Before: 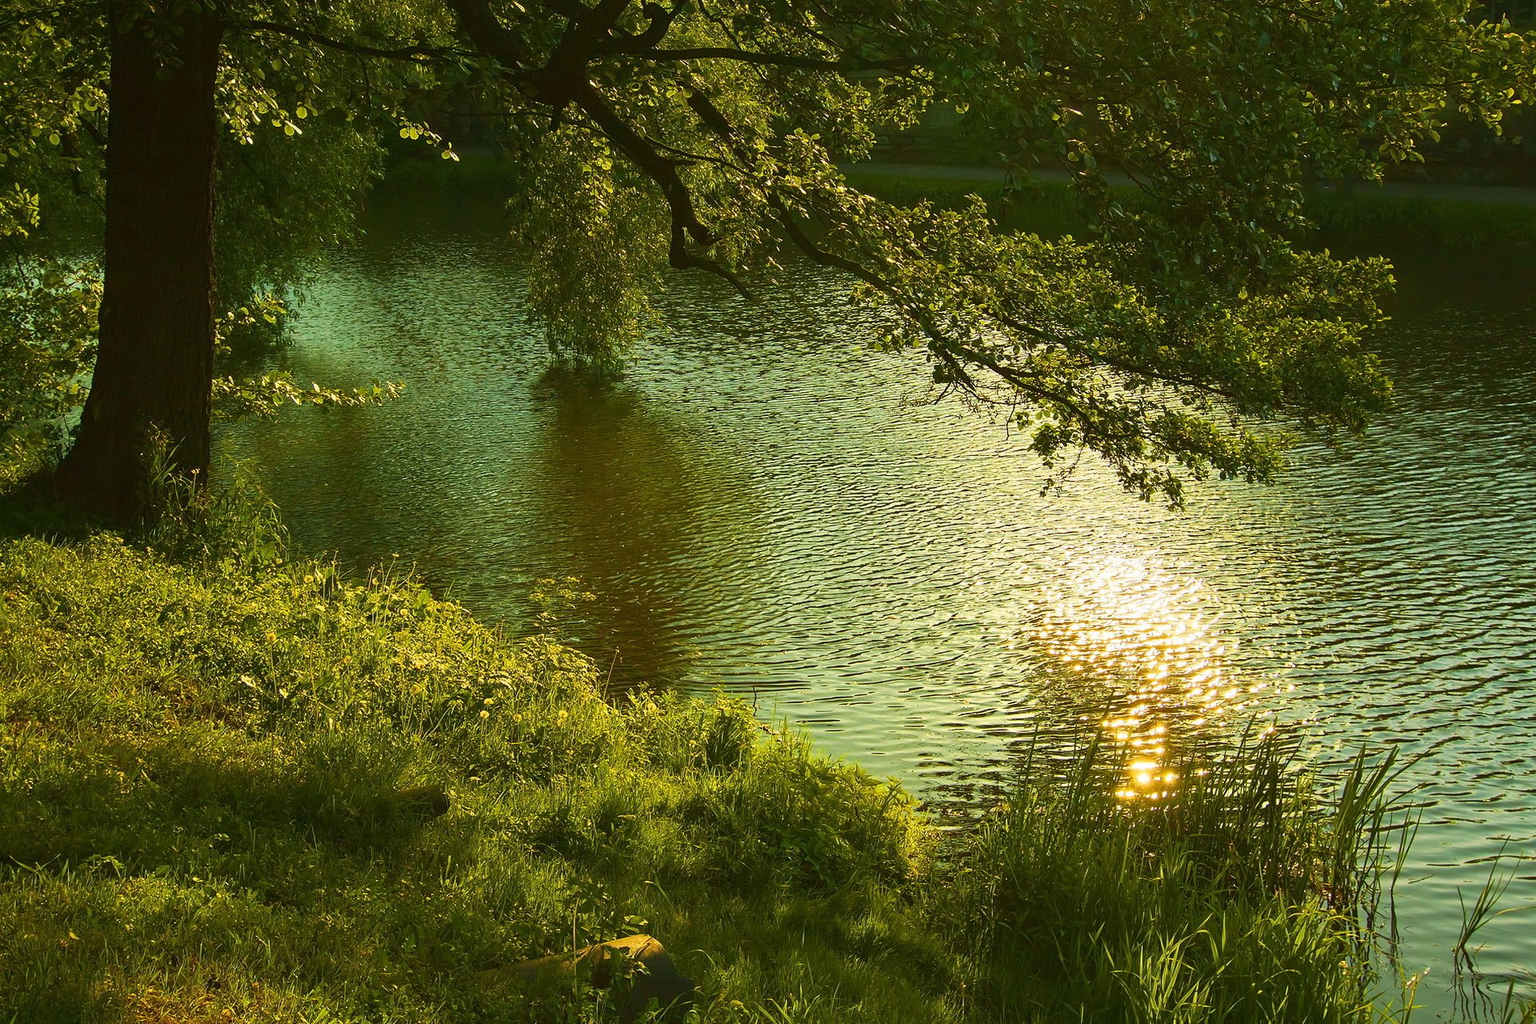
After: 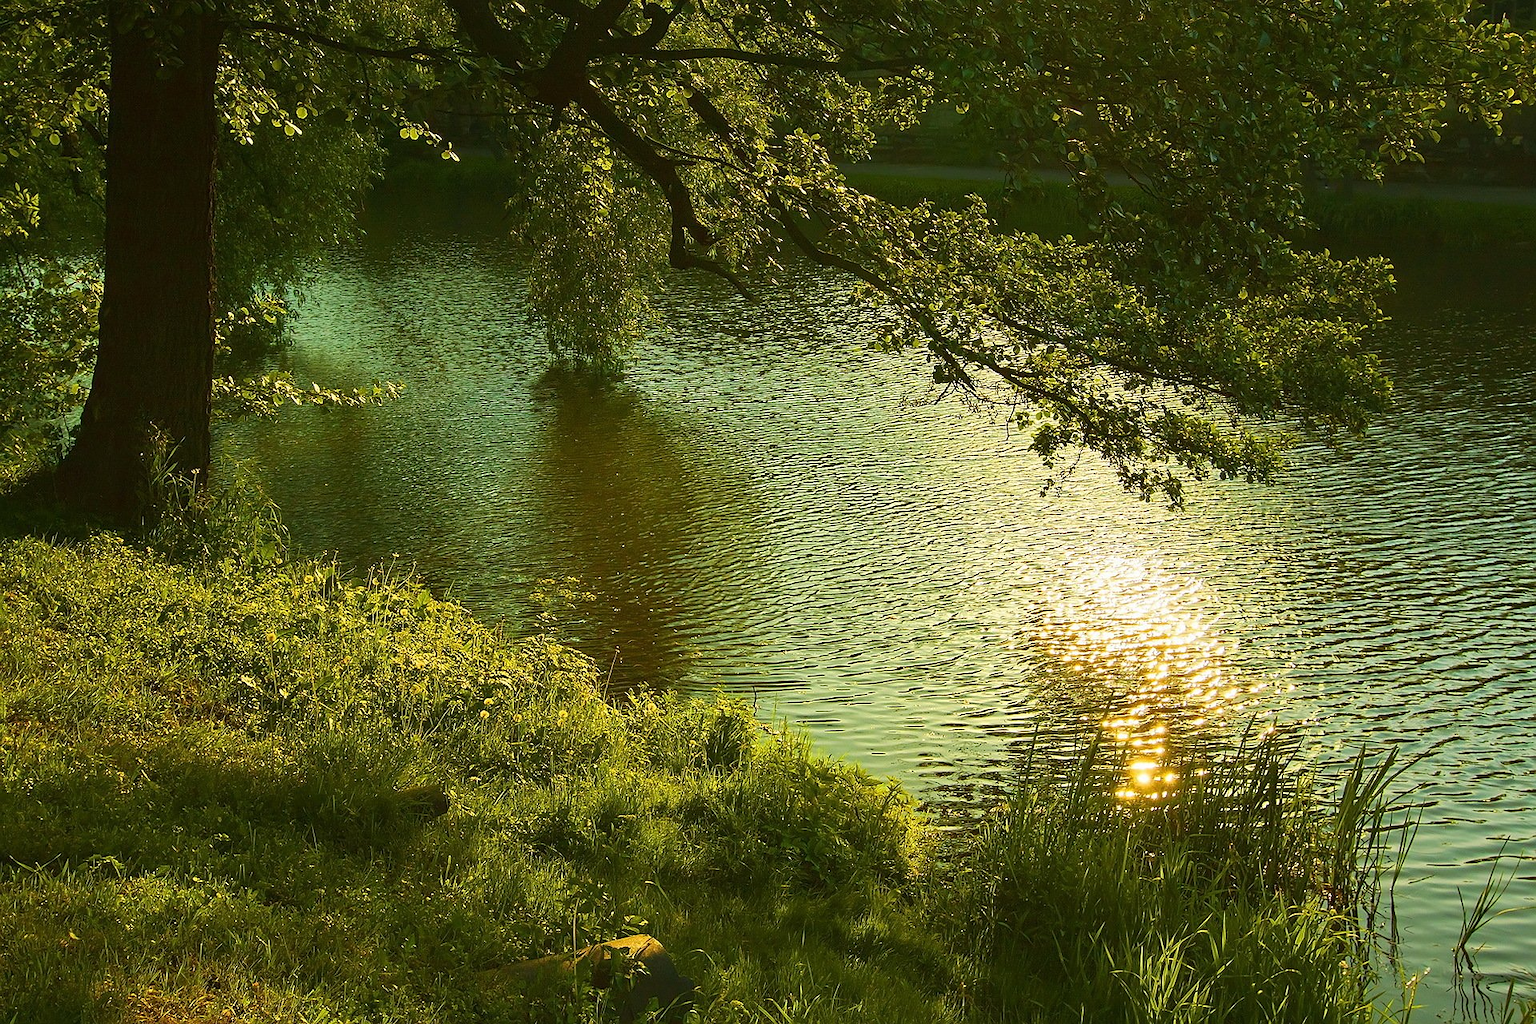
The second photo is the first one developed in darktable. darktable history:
sharpen: radius 1.011, threshold 1.033
